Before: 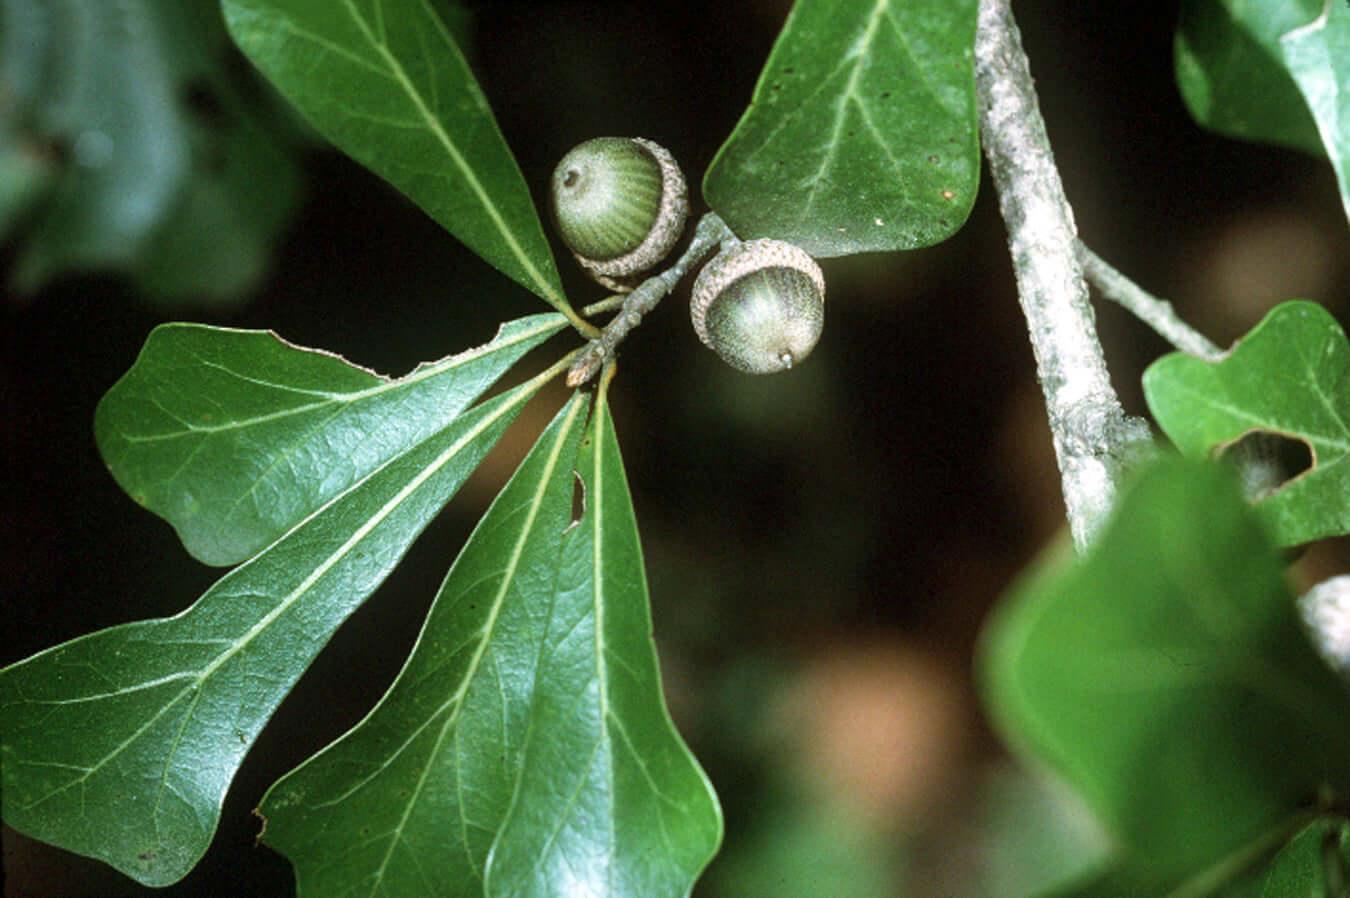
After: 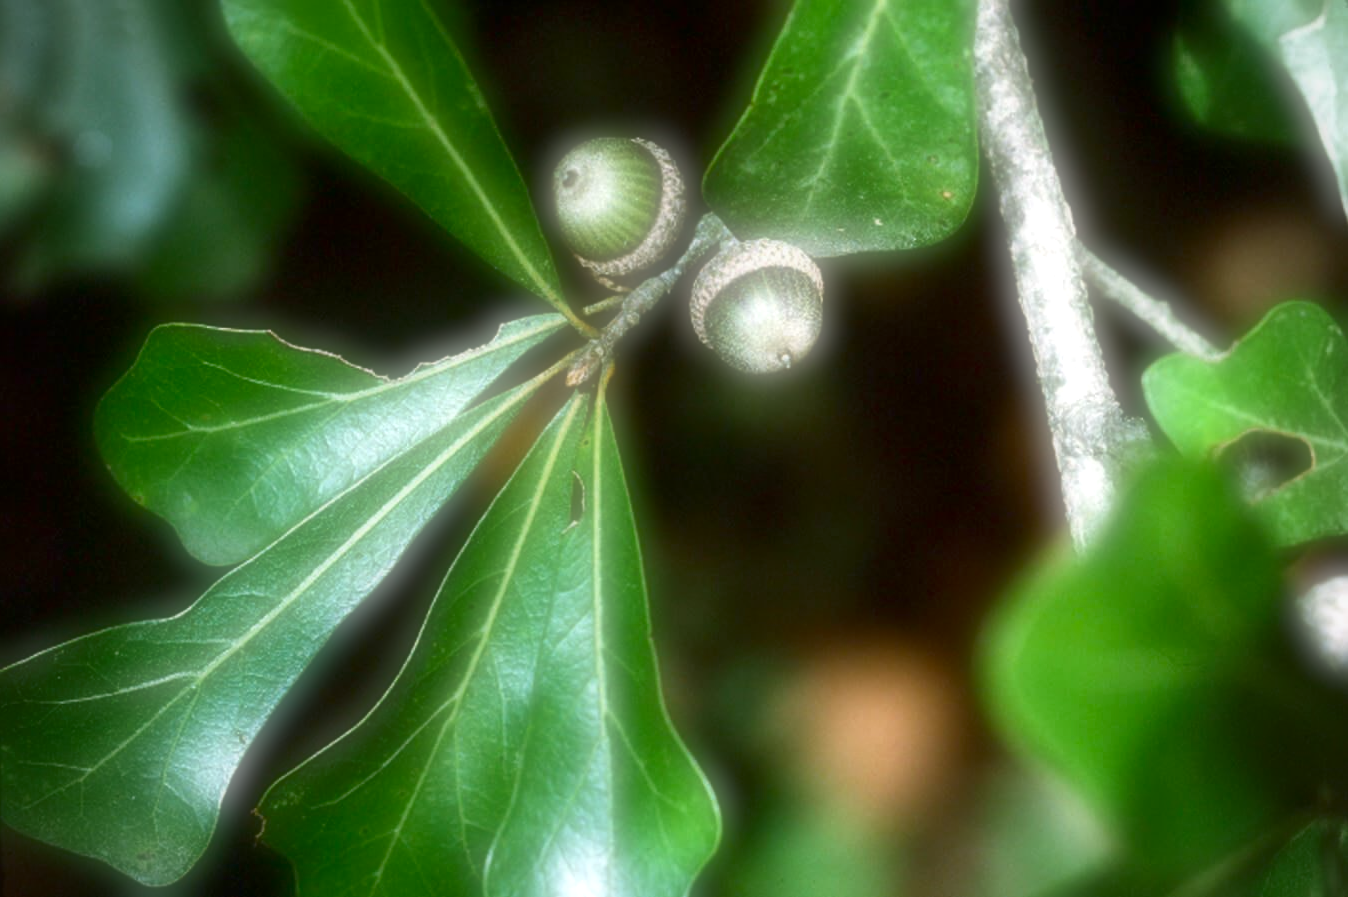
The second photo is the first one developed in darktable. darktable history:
vignetting: fall-off radius 81.94%
crop and rotate: left 0.126%
color balance rgb: linear chroma grading › shadows -8%, linear chroma grading › global chroma 10%, perceptual saturation grading › global saturation 2%, perceptual saturation grading › highlights -2%, perceptual saturation grading › mid-tones 4%, perceptual saturation grading › shadows 8%, perceptual brilliance grading › global brilliance 2%, perceptual brilliance grading › highlights -4%, global vibrance 16%, saturation formula JzAzBz (2021)
exposure: black level correction 0, exposure 0.7 EV, compensate exposure bias true, compensate highlight preservation false
color balance: contrast -15%
local contrast: mode bilateral grid, contrast 10, coarseness 25, detail 115%, midtone range 0.2
soften: on, module defaults
contrast brightness saturation: contrast 0.07, brightness -0.13, saturation 0.06
